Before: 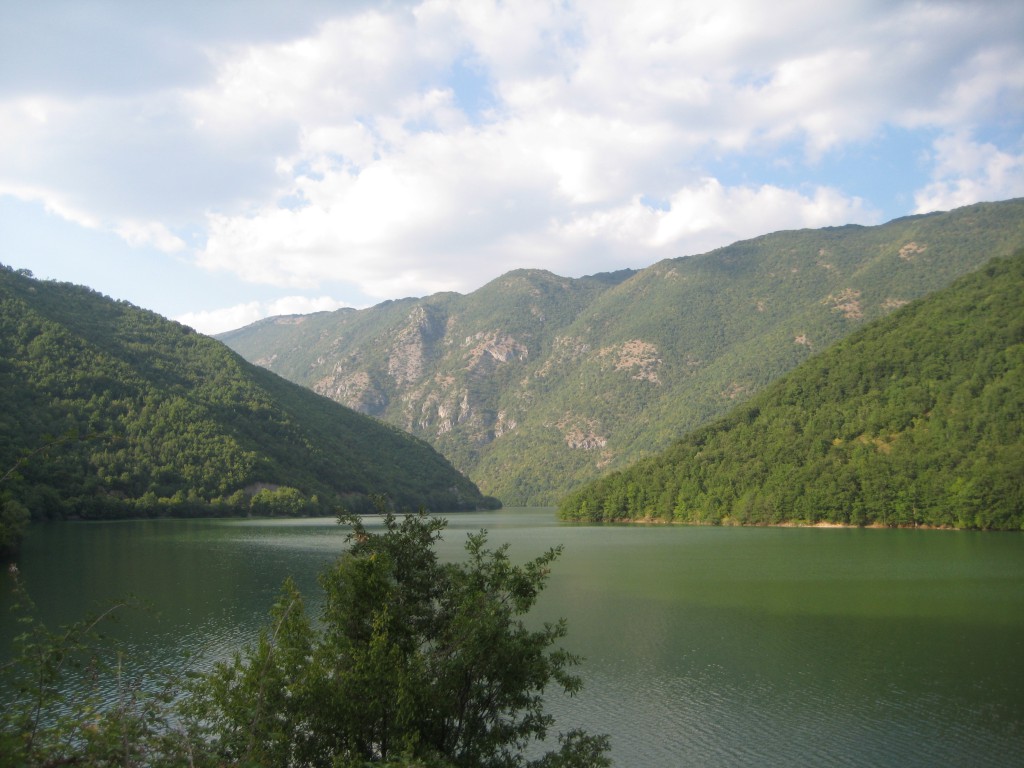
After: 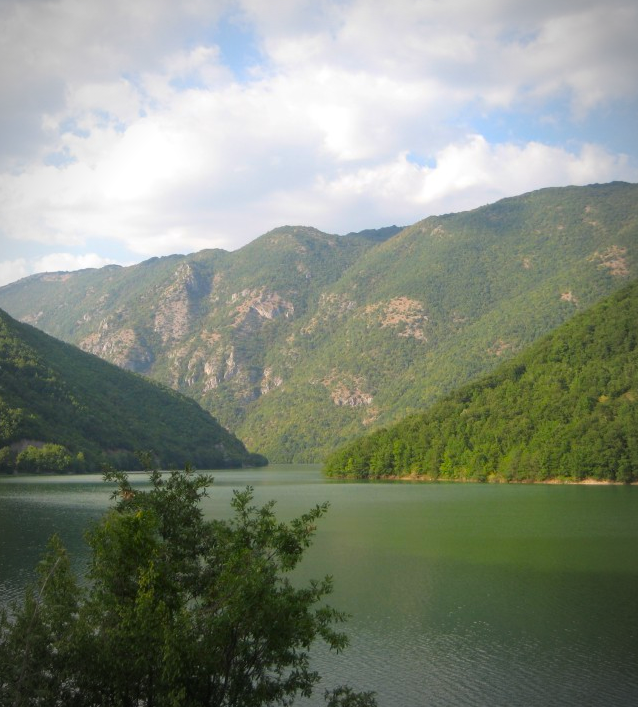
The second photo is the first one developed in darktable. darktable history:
crop and rotate: left 22.918%, top 5.629%, right 14.711%, bottom 2.247%
color correction: saturation 1.32
vignetting: automatic ratio true
